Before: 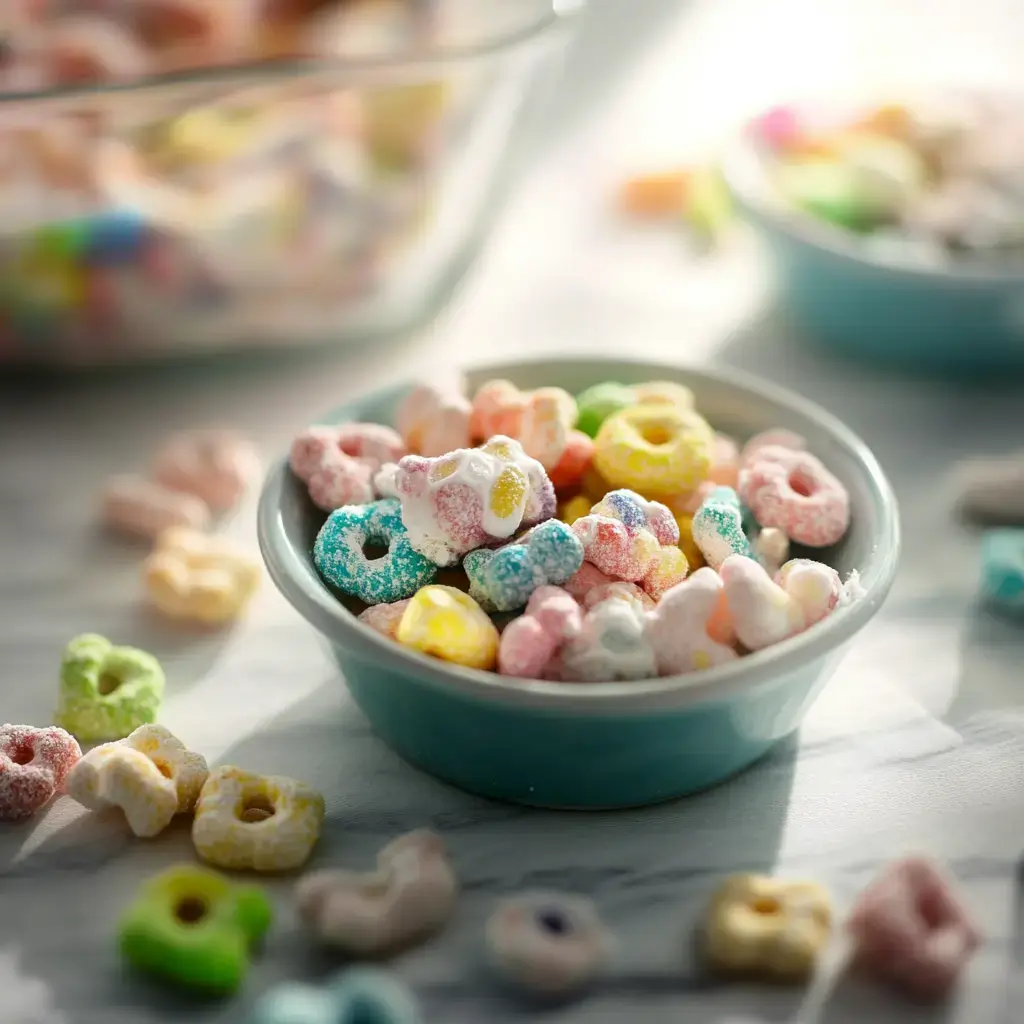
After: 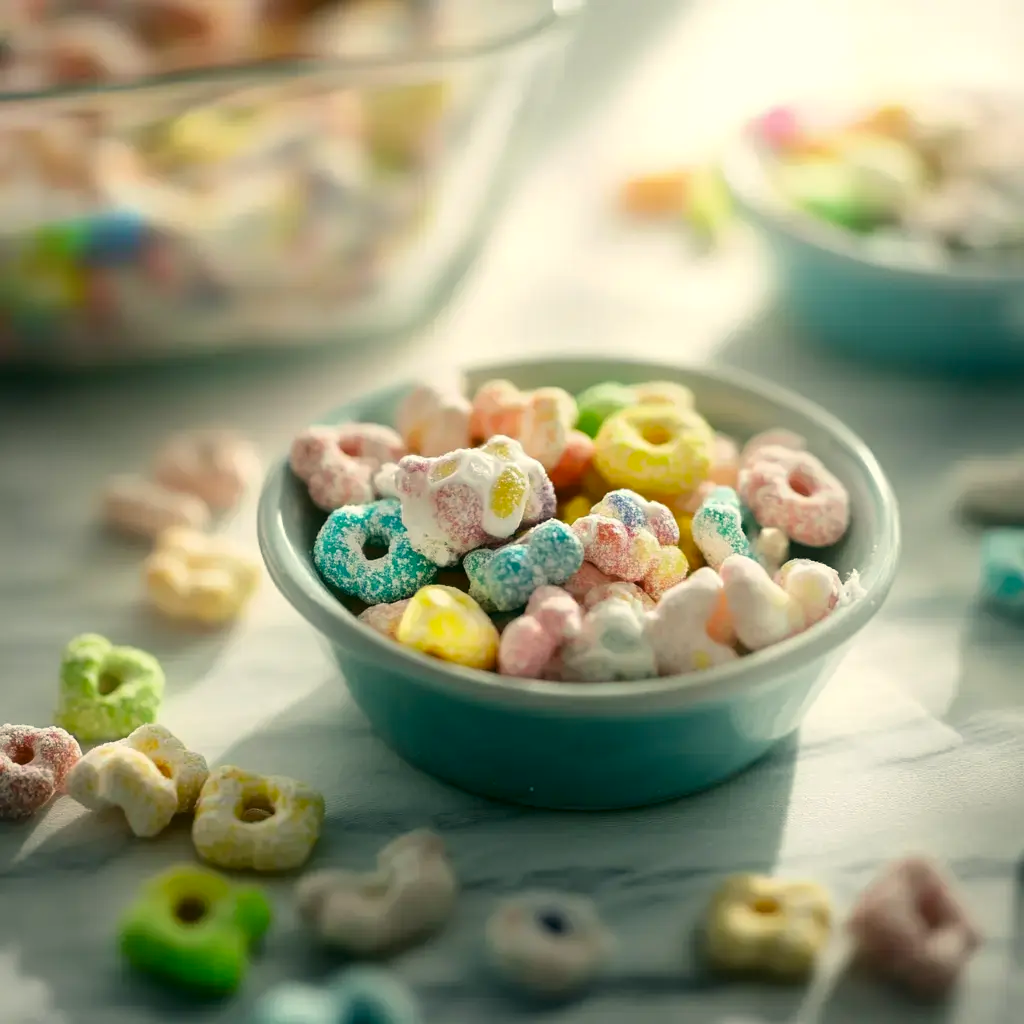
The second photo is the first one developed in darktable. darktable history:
color correction: highlights a* -0.567, highlights b* 9.39, shadows a* -9.25, shadows b* 0.678
